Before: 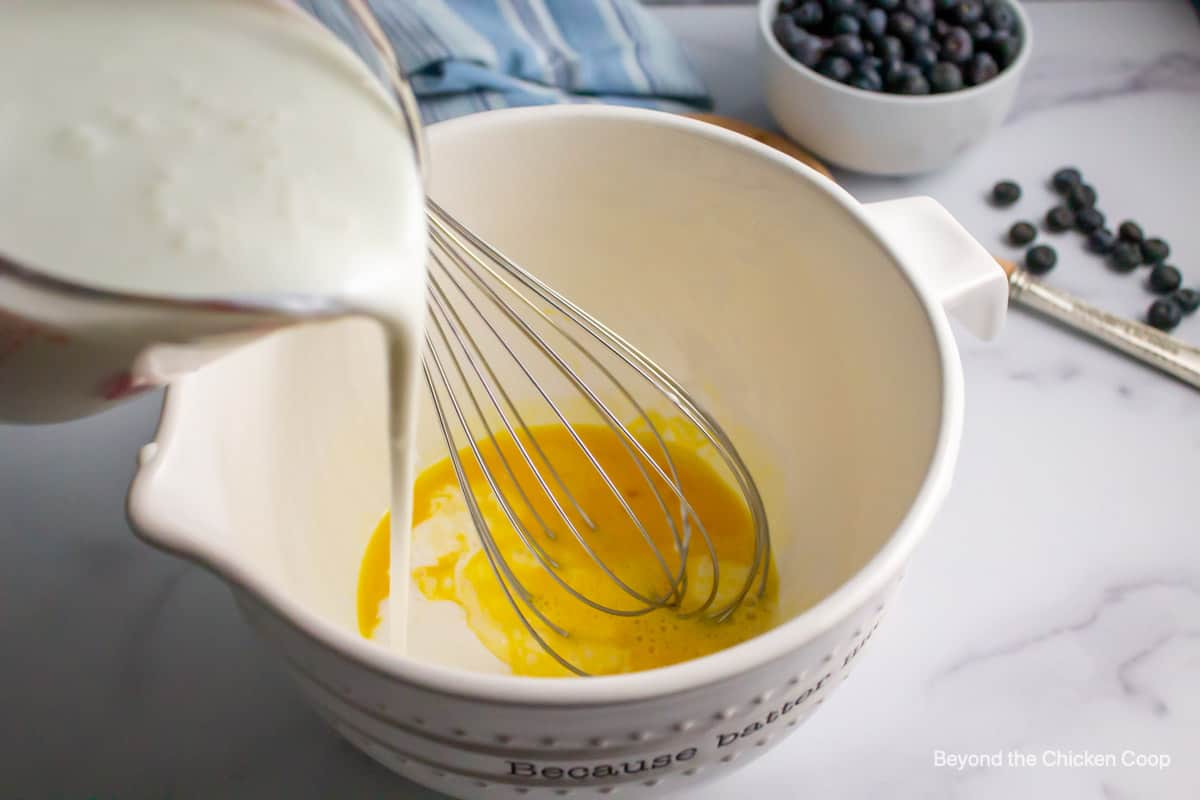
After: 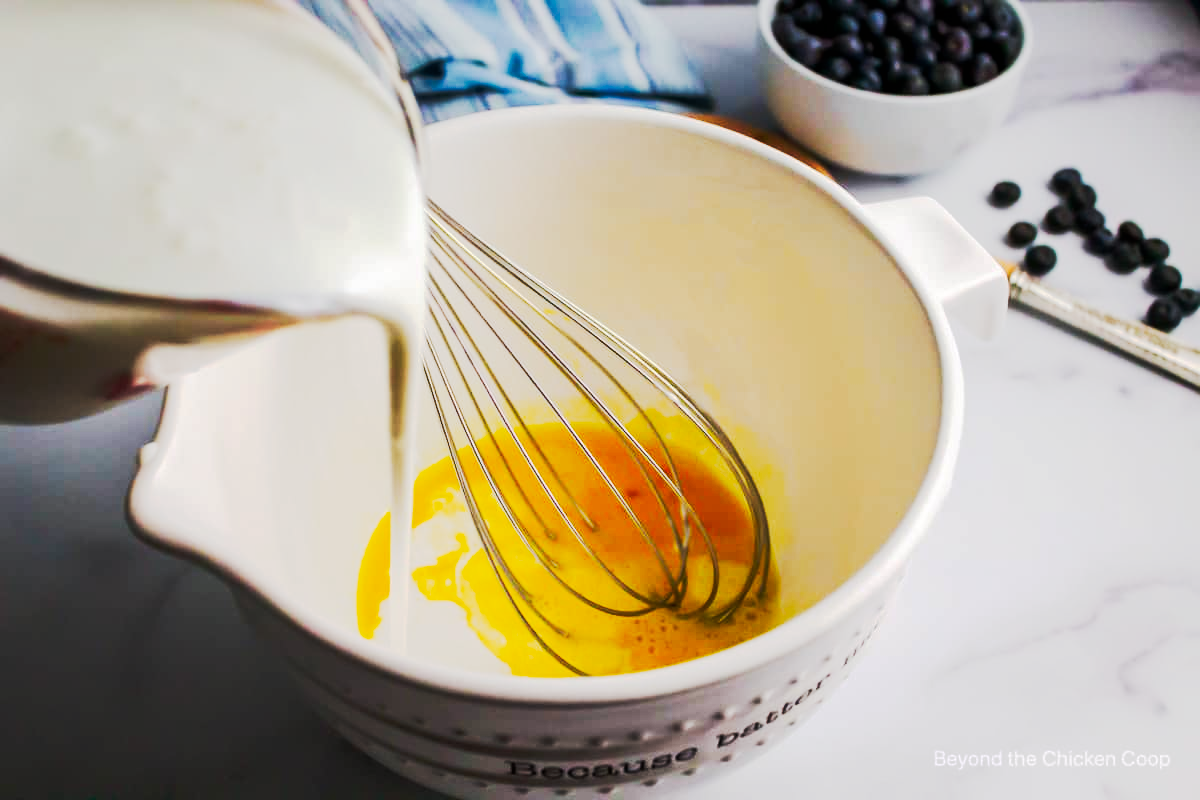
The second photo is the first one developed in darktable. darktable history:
tone curve: curves: ch0 [(0, 0) (0.003, 0.002) (0.011, 0.002) (0.025, 0.002) (0.044, 0.007) (0.069, 0.014) (0.1, 0.026) (0.136, 0.04) (0.177, 0.061) (0.224, 0.1) (0.277, 0.151) (0.335, 0.198) (0.399, 0.272) (0.468, 0.387) (0.543, 0.553) (0.623, 0.716) (0.709, 0.8) (0.801, 0.855) (0.898, 0.897) (1, 1)], preserve colors none
